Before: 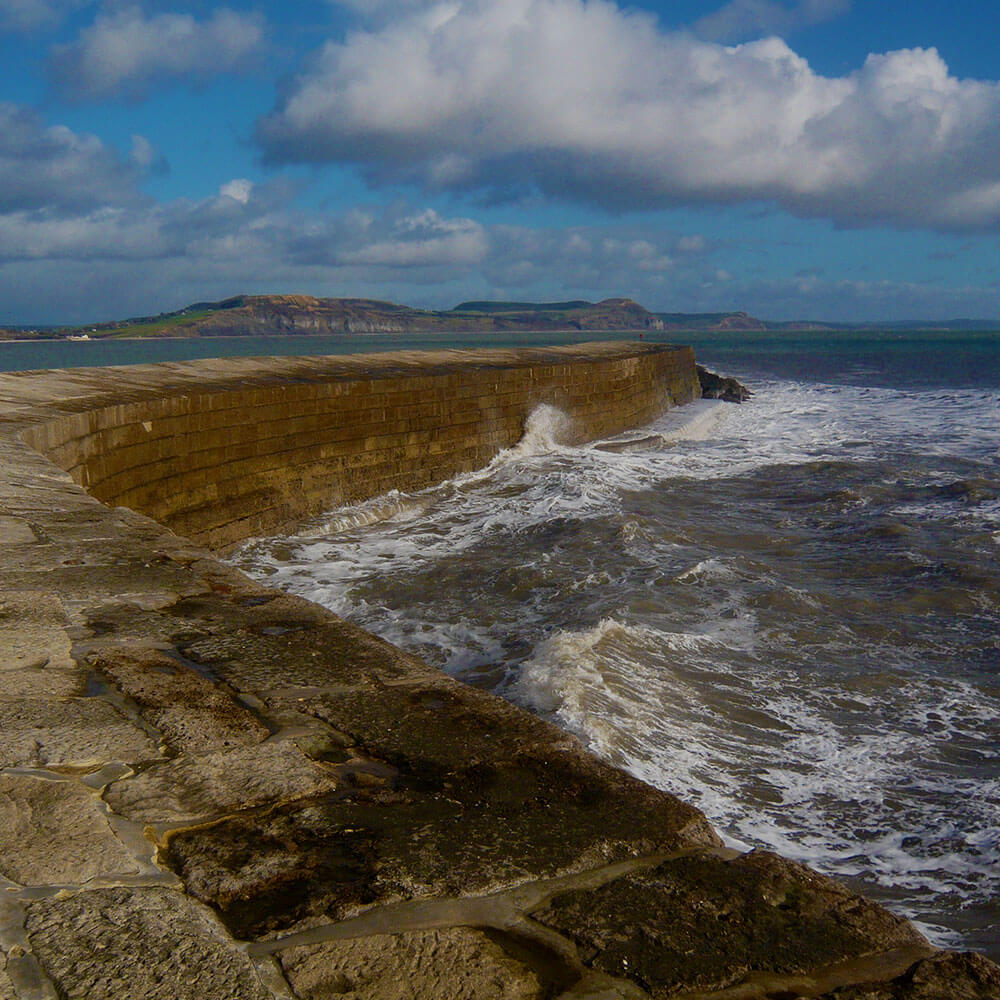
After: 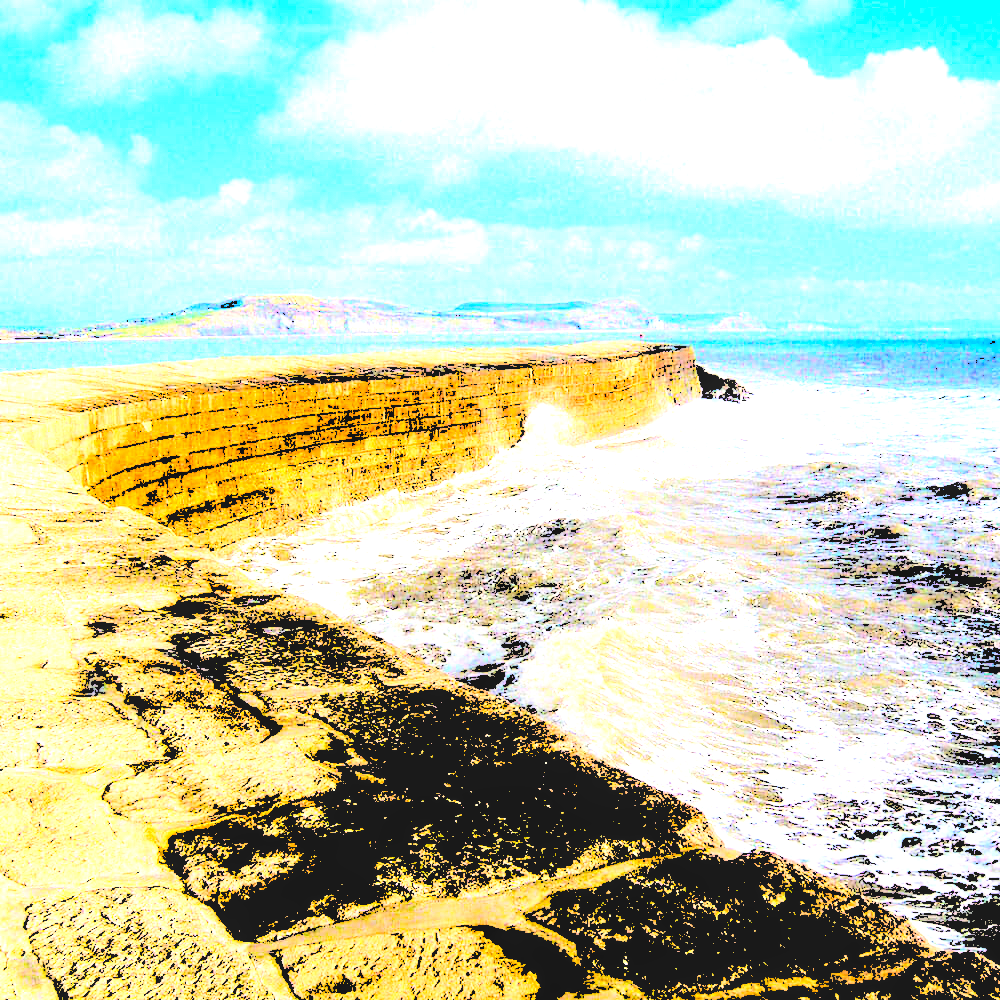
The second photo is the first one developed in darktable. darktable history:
tone equalizer: -7 EV 0.154 EV, -6 EV 0.613 EV, -5 EV 1.11 EV, -4 EV 1.3 EV, -3 EV 1.13 EV, -2 EV 0.6 EV, -1 EV 0.166 EV, edges refinement/feathering 500, mask exposure compensation -1.57 EV, preserve details no
local contrast: on, module defaults
levels: levels [0.246, 0.256, 0.506]
